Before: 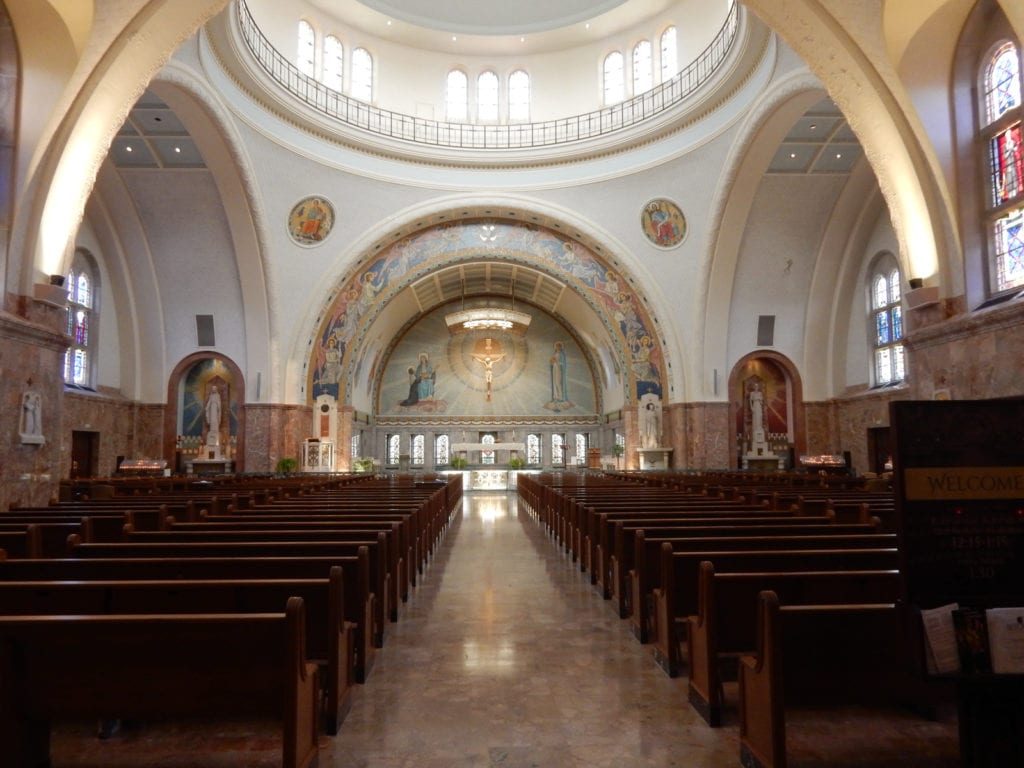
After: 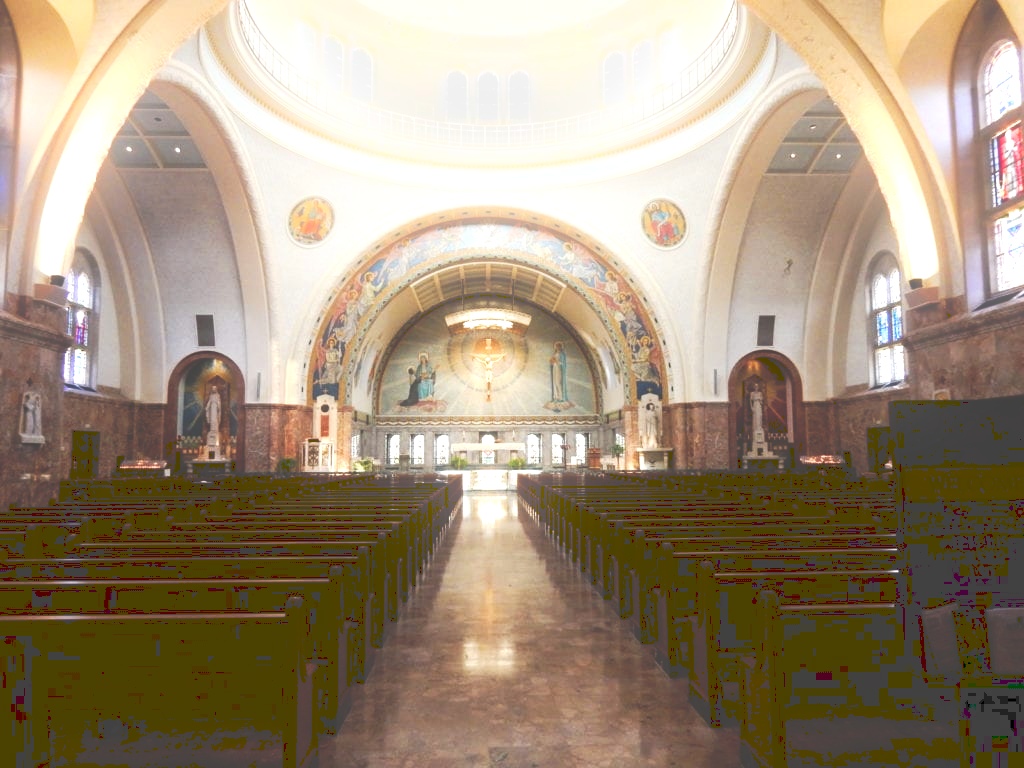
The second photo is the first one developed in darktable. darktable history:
exposure: exposure 0.935 EV, compensate highlight preservation false
contrast brightness saturation: contrast 0.07, brightness -0.13, saturation 0.06
rotate and perspective: crop left 0, crop top 0
bloom: size 9%, threshold 100%, strength 7%
tone curve: curves: ch0 [(0, 0) (0.003, 0.273) (0.011, 0.276) (0.025, 0.276) (0.044, 0.28) (0.069, 0.283) (0.1, 0.288) (0.136, 0.293) (0.177, 0.302) (0.224, 0.321) (0.277, 0.349) (0.335, 0.393) (0.399, 0.448) (0.468, 0.51) (0.543, 0.589) (0.623, 0.677) (0.709, 0.761) (0.801, 0.839) (0.898, 0.909) (1, 1)], preserve colors none
color zones: curves: ch0 [(0.068, 0.464) (0.25, 0.5) (0.48, 0.508) (0.75, 0.536) (0.886, 0.476) (0.967, 0.456)]; ch1 [(0.066, 0.456) (0.25, 0.5) (0.616, 0.508) (0.746, 0.56) (0.934, 0.444)]
